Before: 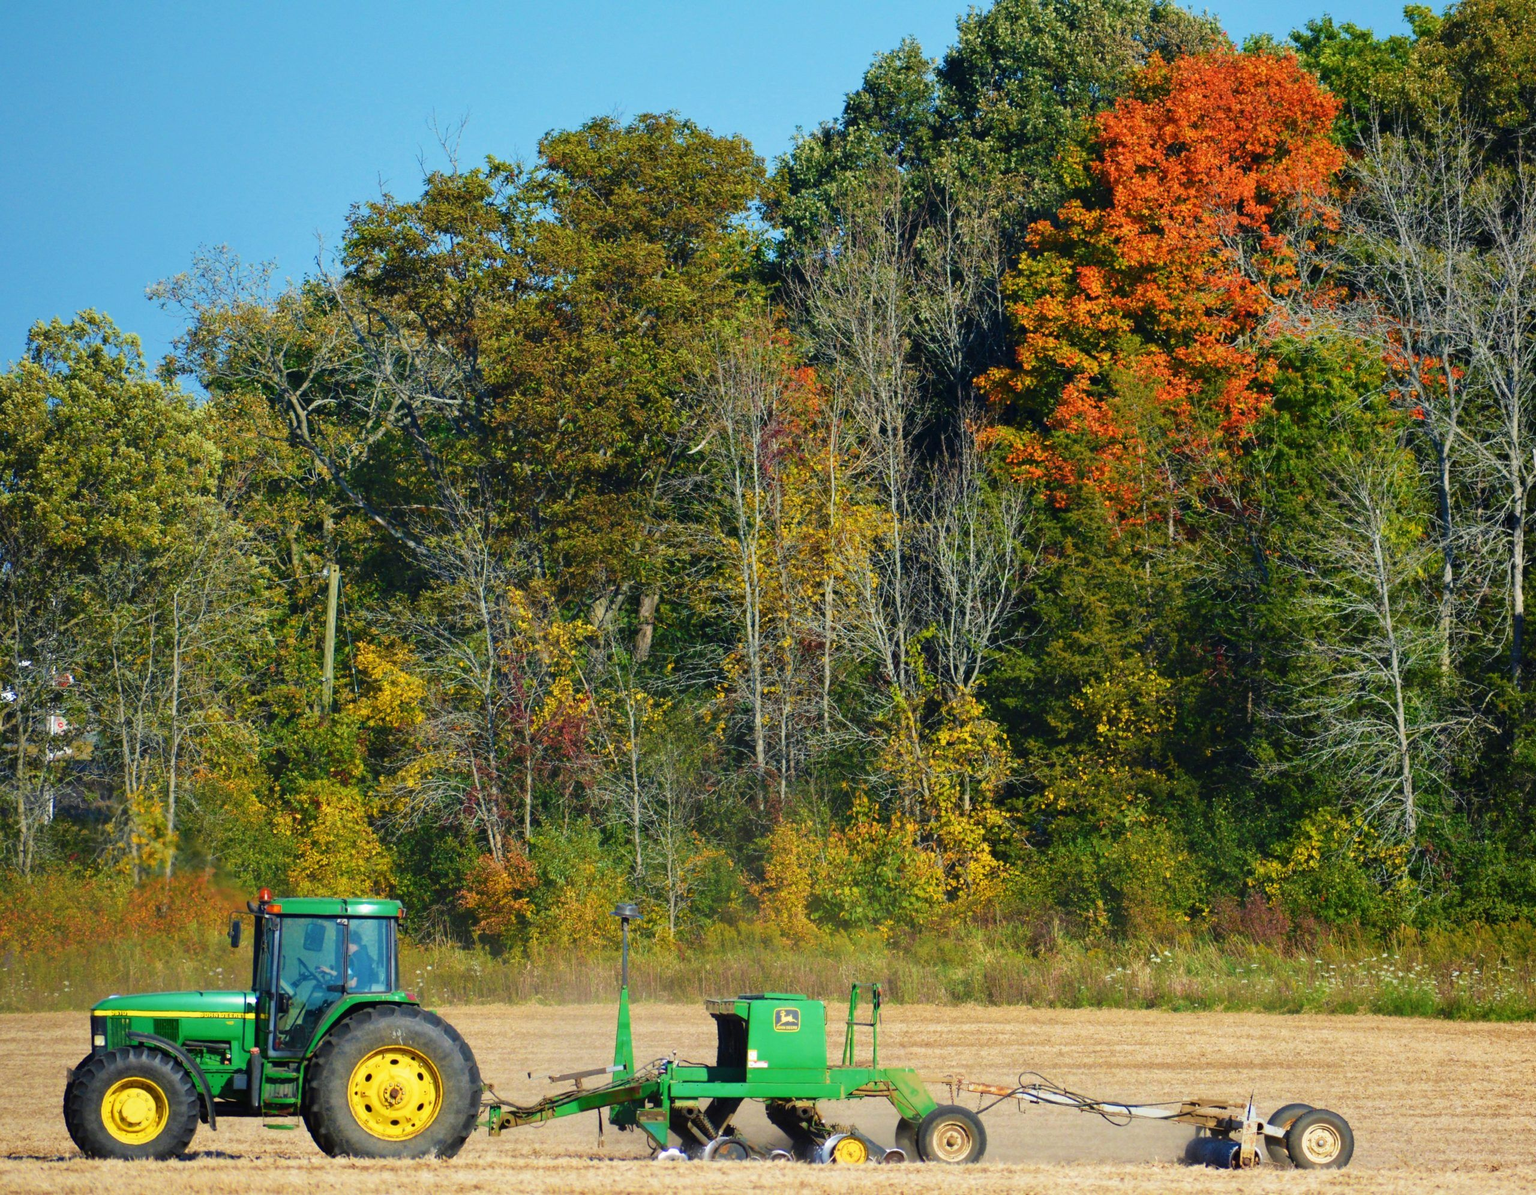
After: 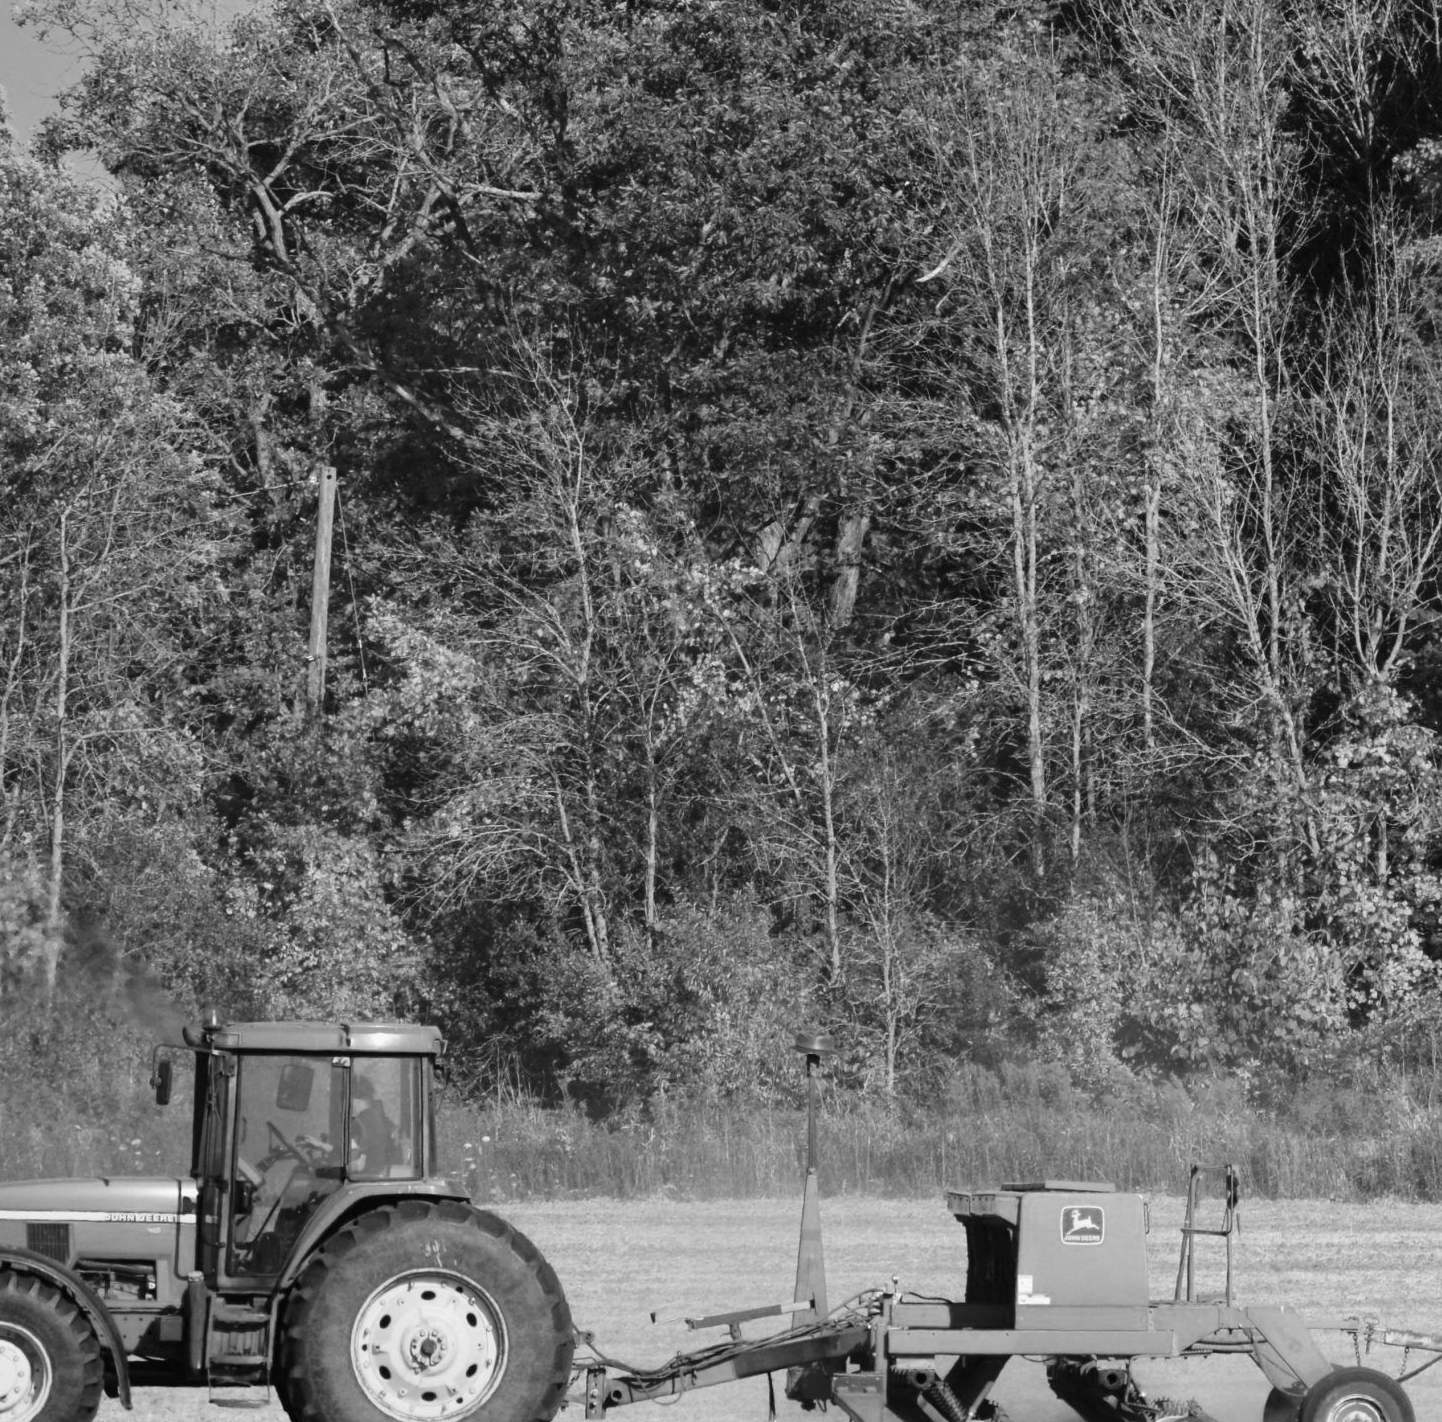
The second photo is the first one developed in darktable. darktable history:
monochrome: a -6.99, b 35.61, size 1.4
crop: left 8.966%, top 23.852%, right 34.699%, bottom 4.703%
